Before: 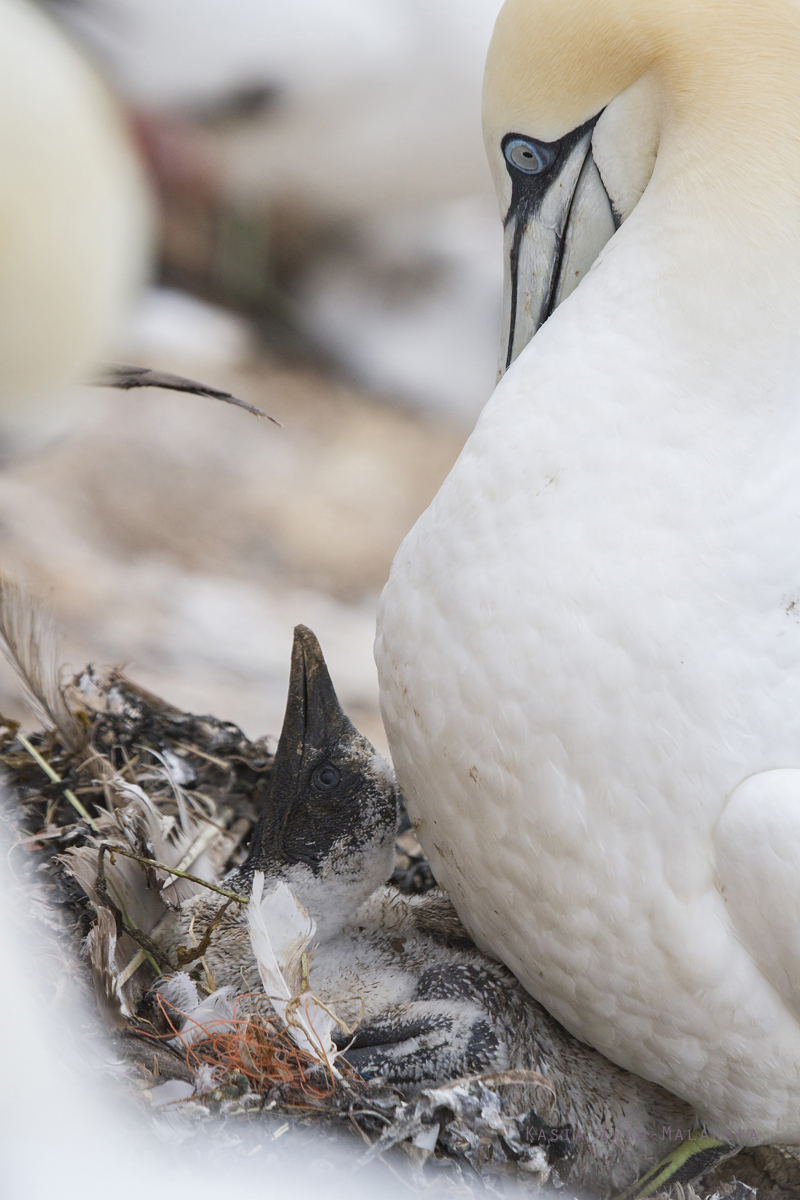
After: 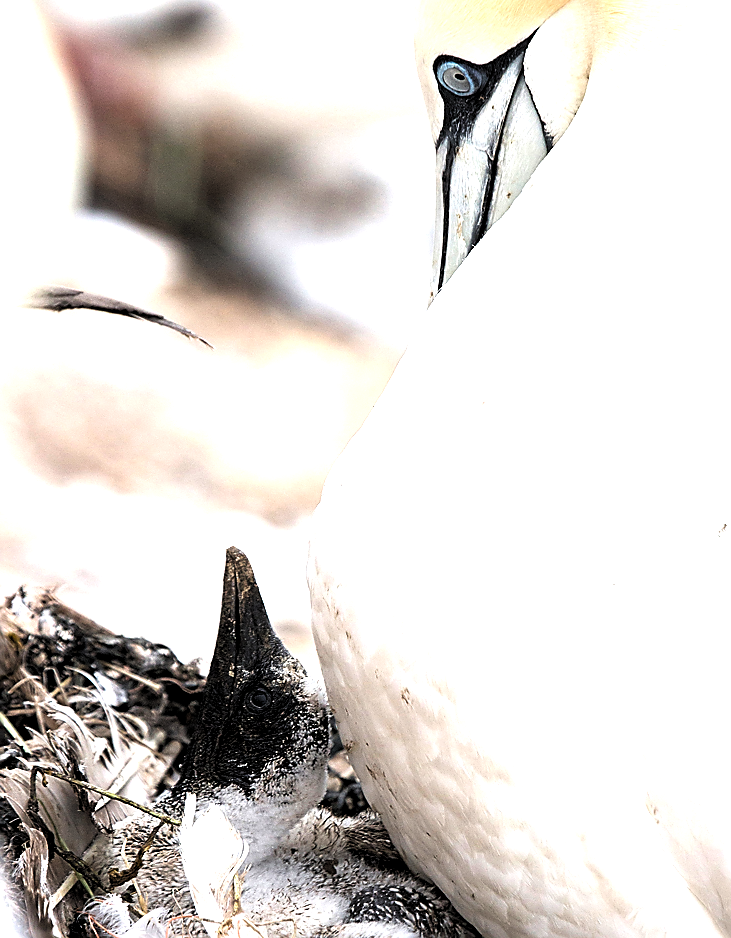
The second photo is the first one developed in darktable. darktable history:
levels: levels [0.129, 0.519, 0.867]
sharpen: radius 1.379, amount 1.267, threshold 0.762
crop: left 8.546%, top 6.529%, bottom 15.289%
tone equalizer: -8 EV -0.752 EV, -7 EV -0.724 EV, -6 EV -0.585 EV, -5 EV -0.39 EV, -3 EV 0.399 EV, -2 EV 0.6 EV, -1 EV 0.676 EV, +0 EV 0.721 EV
